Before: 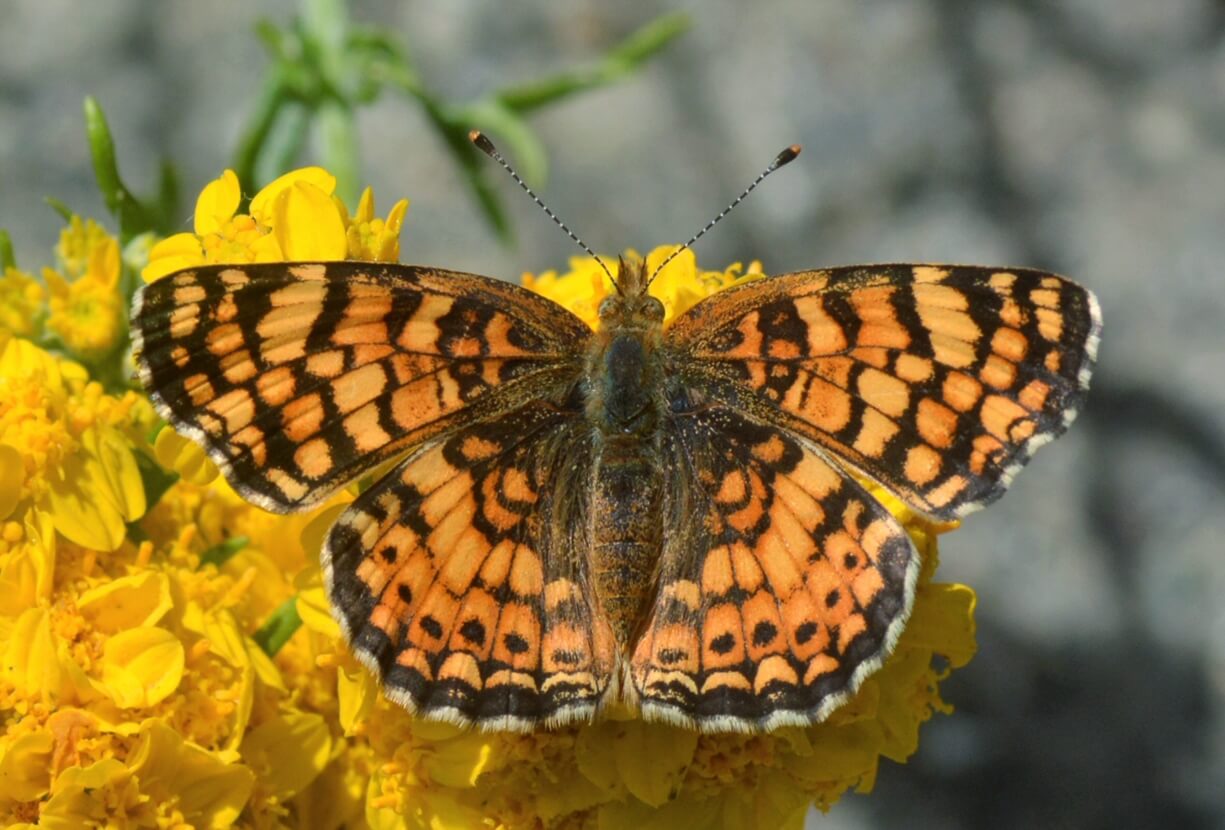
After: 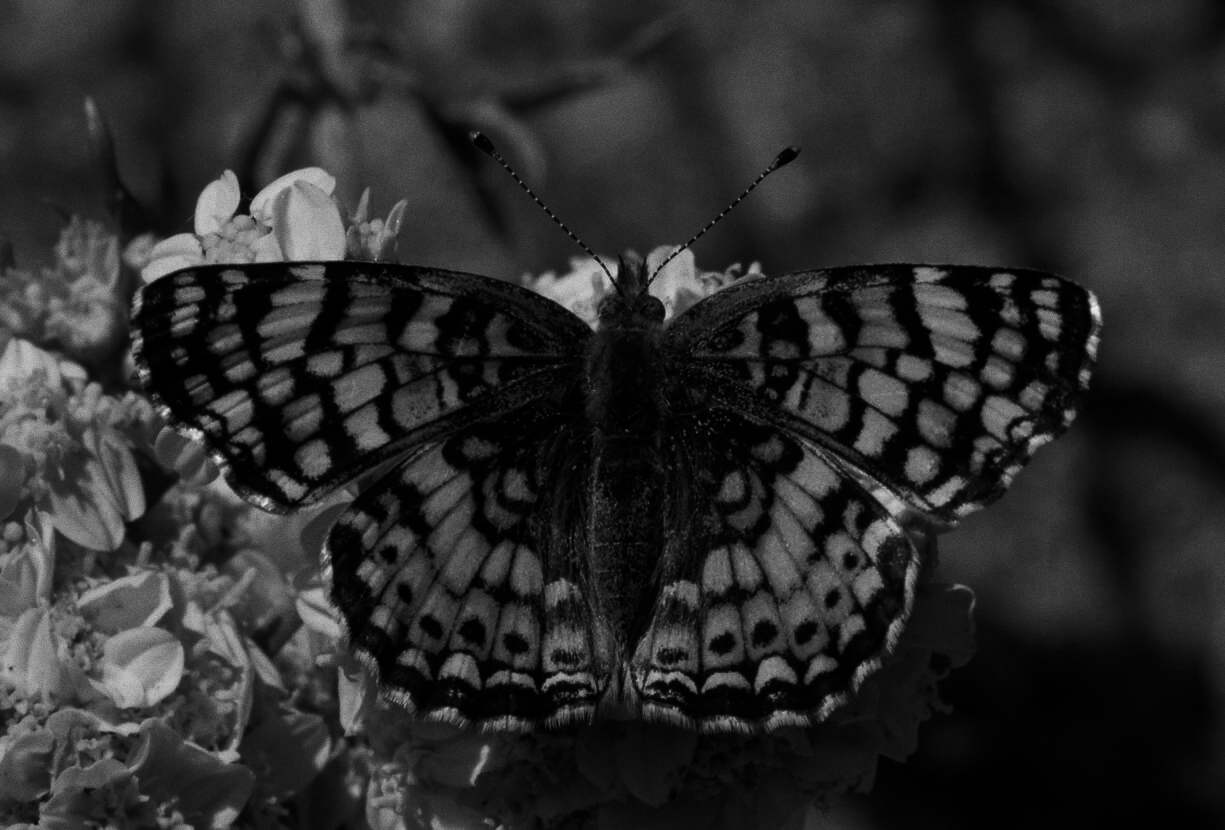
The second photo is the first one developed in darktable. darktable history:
grain: on, module defaults
contrast brightness saturation: contrast 0.02, brightness -1, saturation -1
